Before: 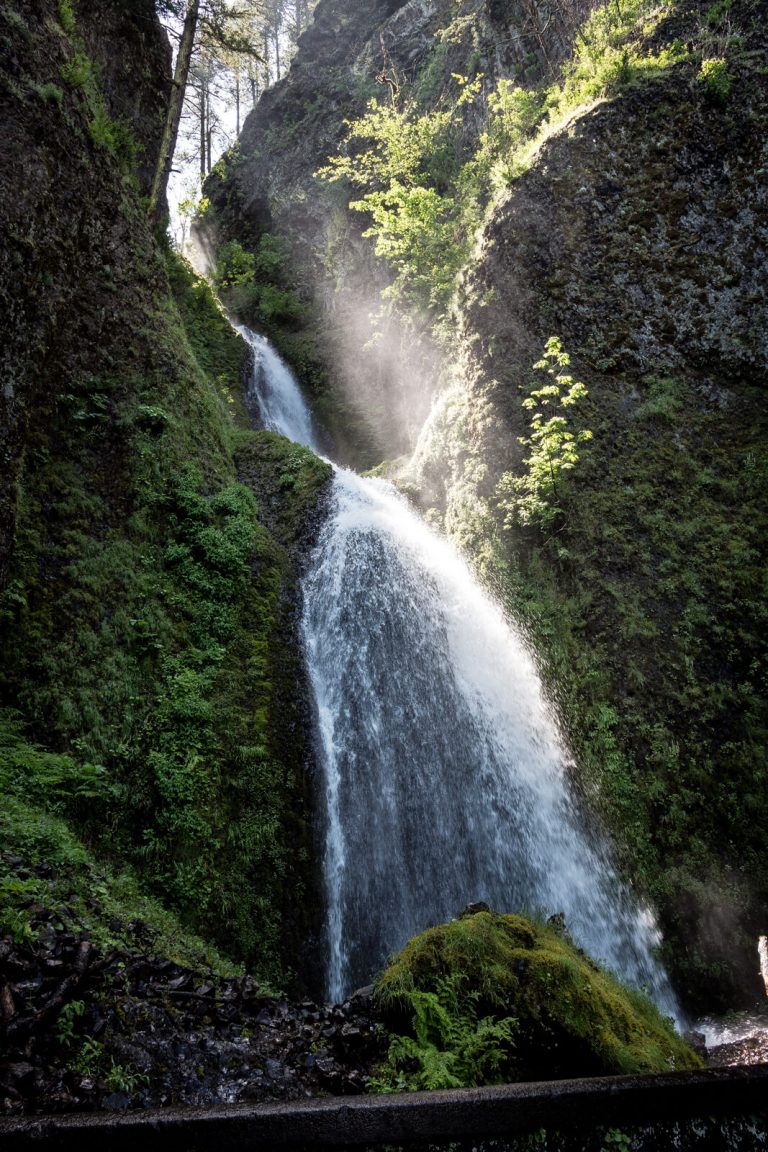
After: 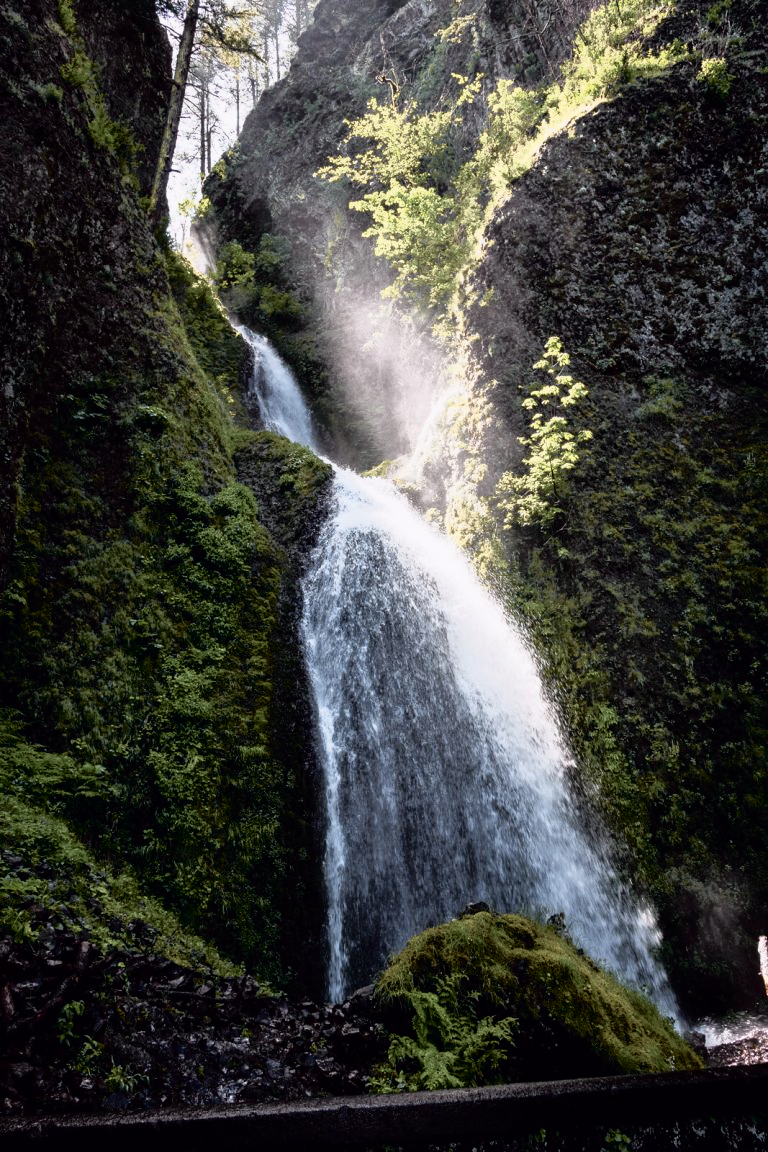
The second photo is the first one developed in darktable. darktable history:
tone curve: curves: ch0 [(0, 0) (0.105, 0.044) (0.195, 0.128) (0.283, 0.283) (0.384, 0.404) (0.485, 0.531) (0.638, 0.681) (0.795, 0.879) (1, 0.977)]; ch1 [(0, 0) (0.161, 0.092) (0.35, 0.33) (0.379, 0.401) (0.456, 0.469) (0.498, 0.503) (0.531, 0.537) (0.596, 0.621) (0.635, 0.671) (1, 1)]; ch2 [(0, 0) (0.371, 0.362) (0.437, 0.437) (0.483, 0.484) (0.53, 0.515) (0.56, 0.58) (0.622, 0.606) (1, 1)], color space Lab, independent channels, preserve colors none
